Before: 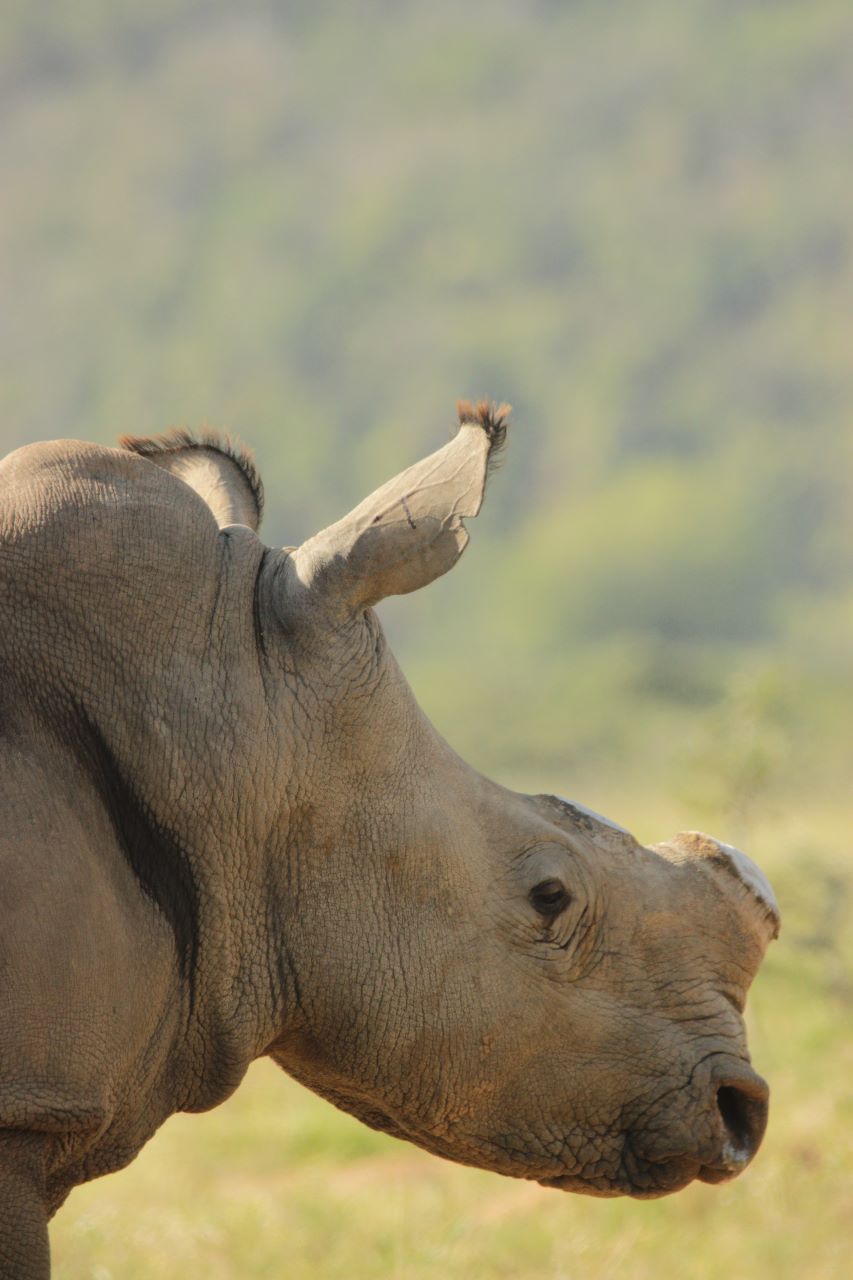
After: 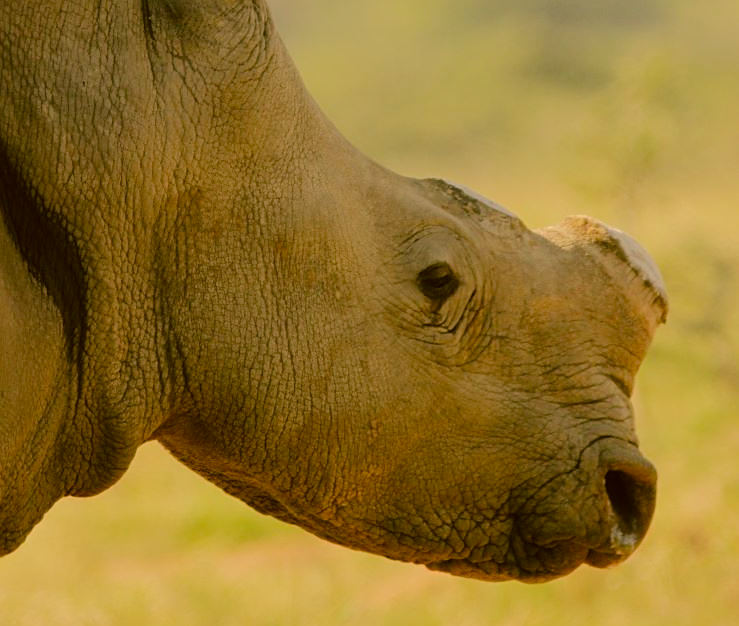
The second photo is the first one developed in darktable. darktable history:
crop and rotate: left 13.306%, top 48.129%, bottom 2.928%
filmic rgb: black relative exposure -7.65 EV, white relative exposure 4.56 EV, hardness 3.61, color science v6 (2022)
sharpen: on, module defaults
haze removal: strength -0.05
color balance rgb: perceptual saturation grading › global saturation 20%, perceptual saturation grading › highlights -25%, perceptual saturation grading › shadows 25%
color correction: highlights a* 8.98, highlights b* 15.09, shadows a* -0.49, shadows b* 26.52
